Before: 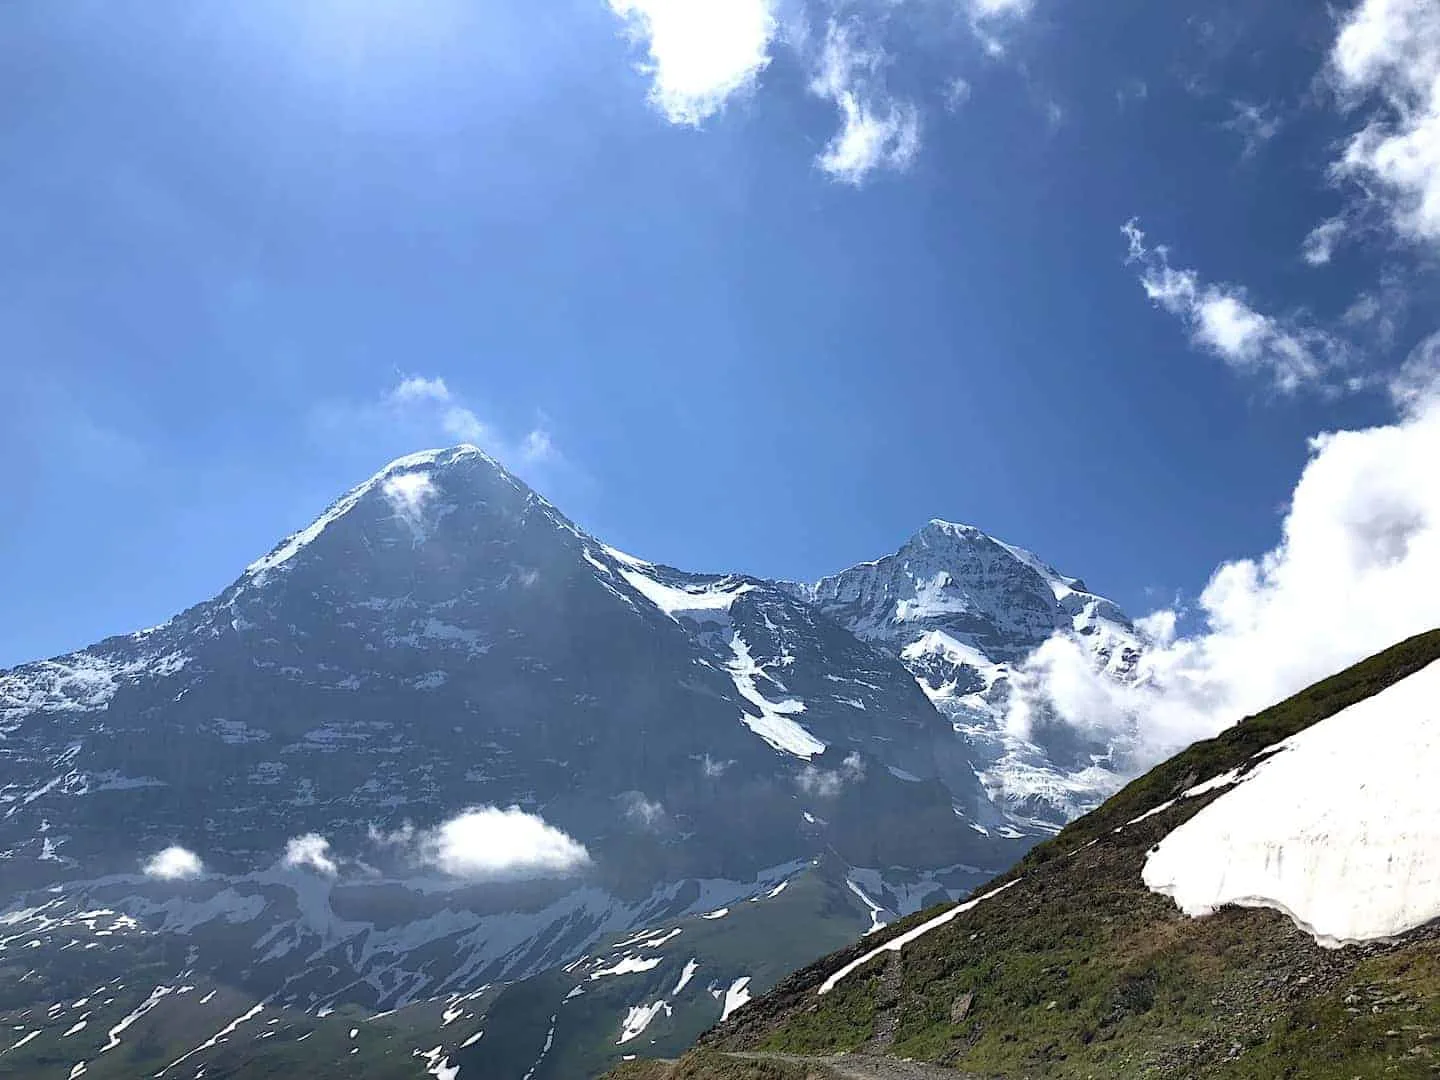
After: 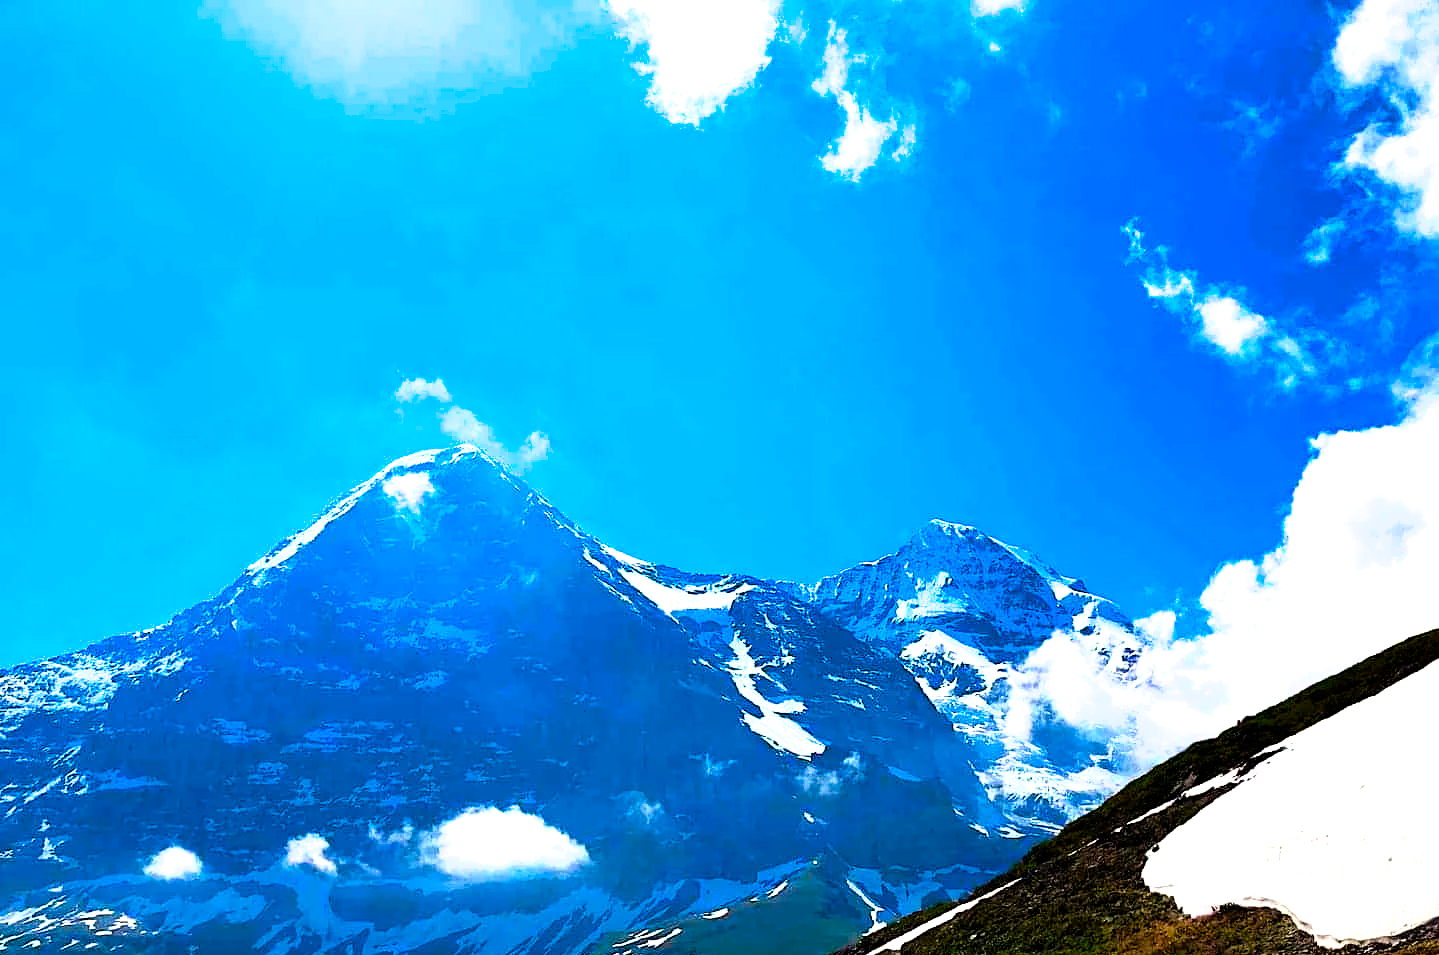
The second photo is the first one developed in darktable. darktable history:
color correction: highlights b* -0.01, saturation 2.95
filmic rgb: black relative exposure -8.21 EV, white relative exposure 2.23 EV, hardness 7.07, latitude 85.32%, contrast 1.691, highlights saturation mix -3.28%, shadows ↔ highlights balance -2.39%, iterations of high-quality reconstruction 0
crop and rotate: top 0%, bottom 11.547%
